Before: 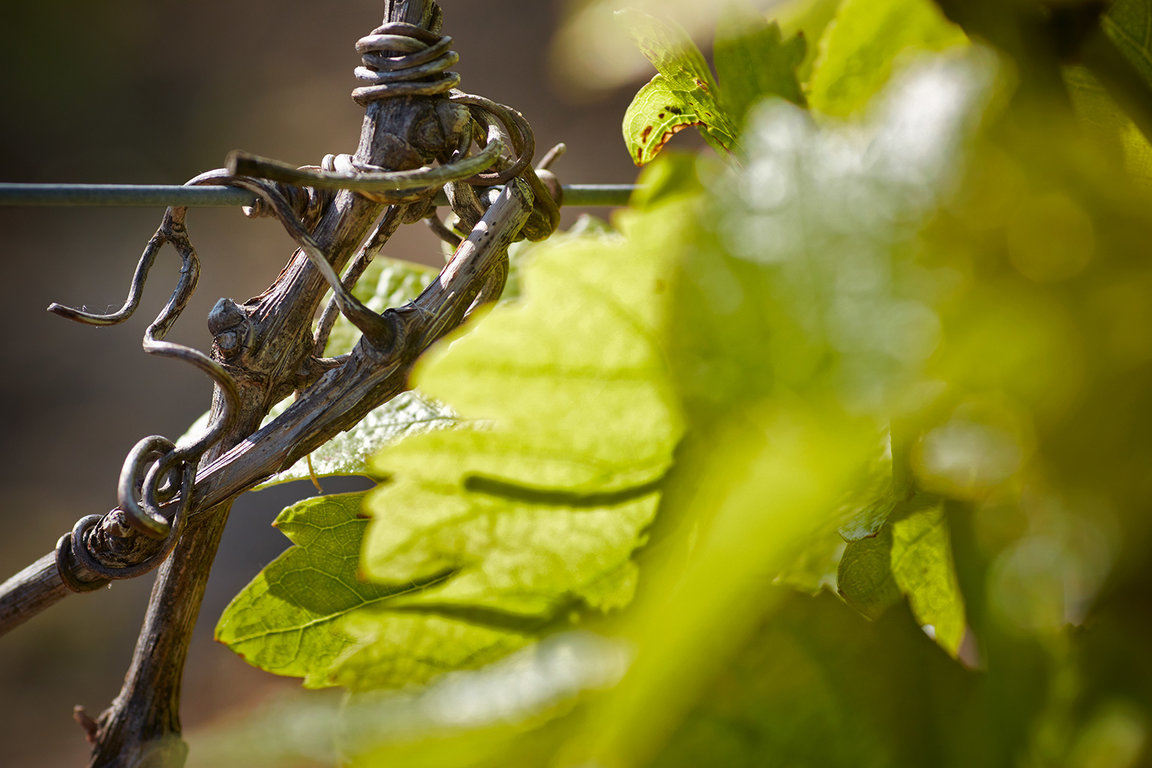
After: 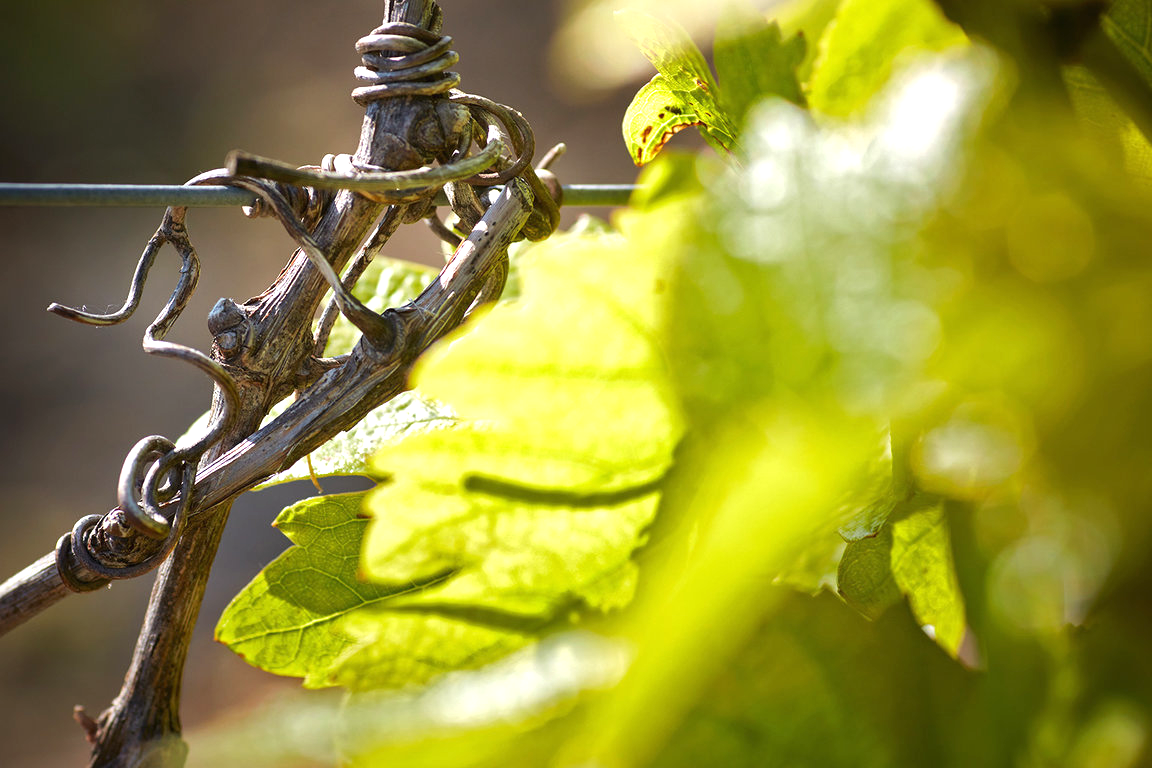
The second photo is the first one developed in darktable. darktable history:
exposure: black level correction 0, exposure 0.68 EV, compensate exposure bias true, compensate highlight preservation false
